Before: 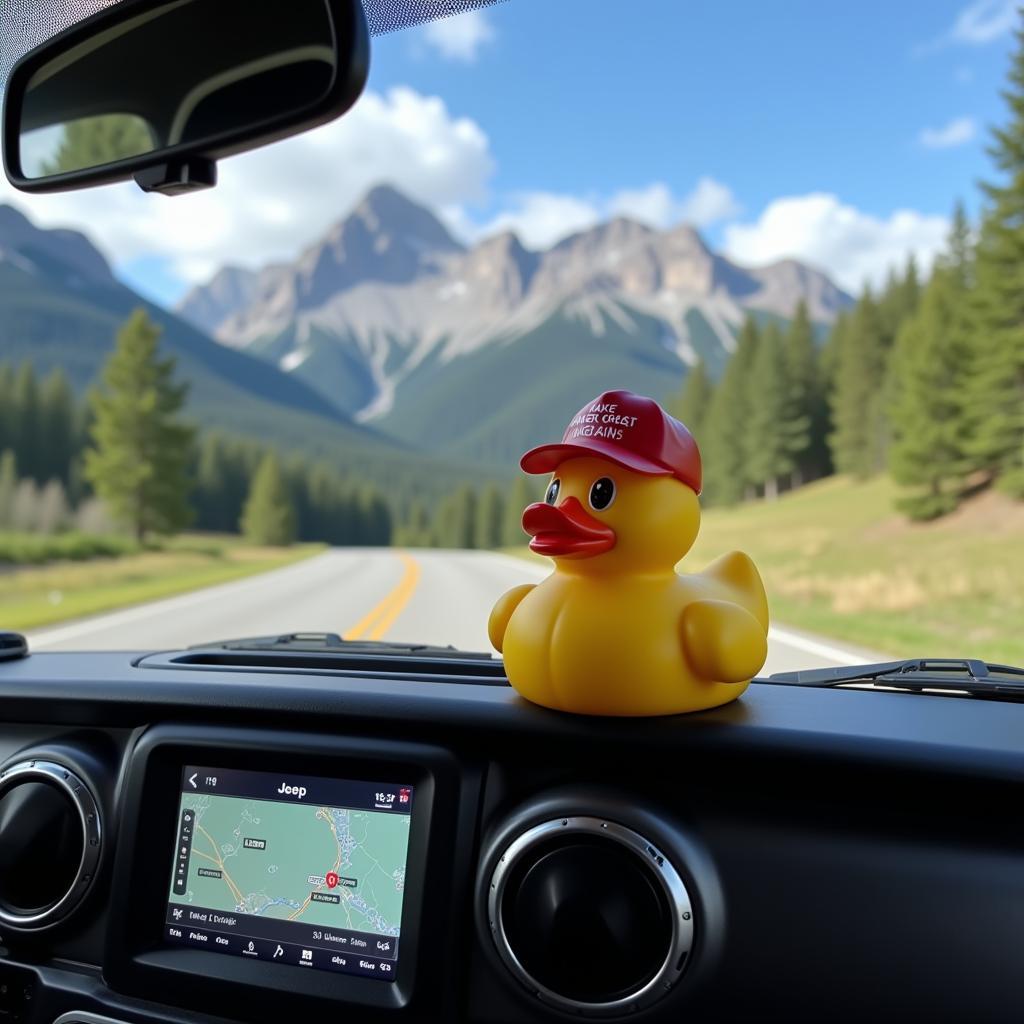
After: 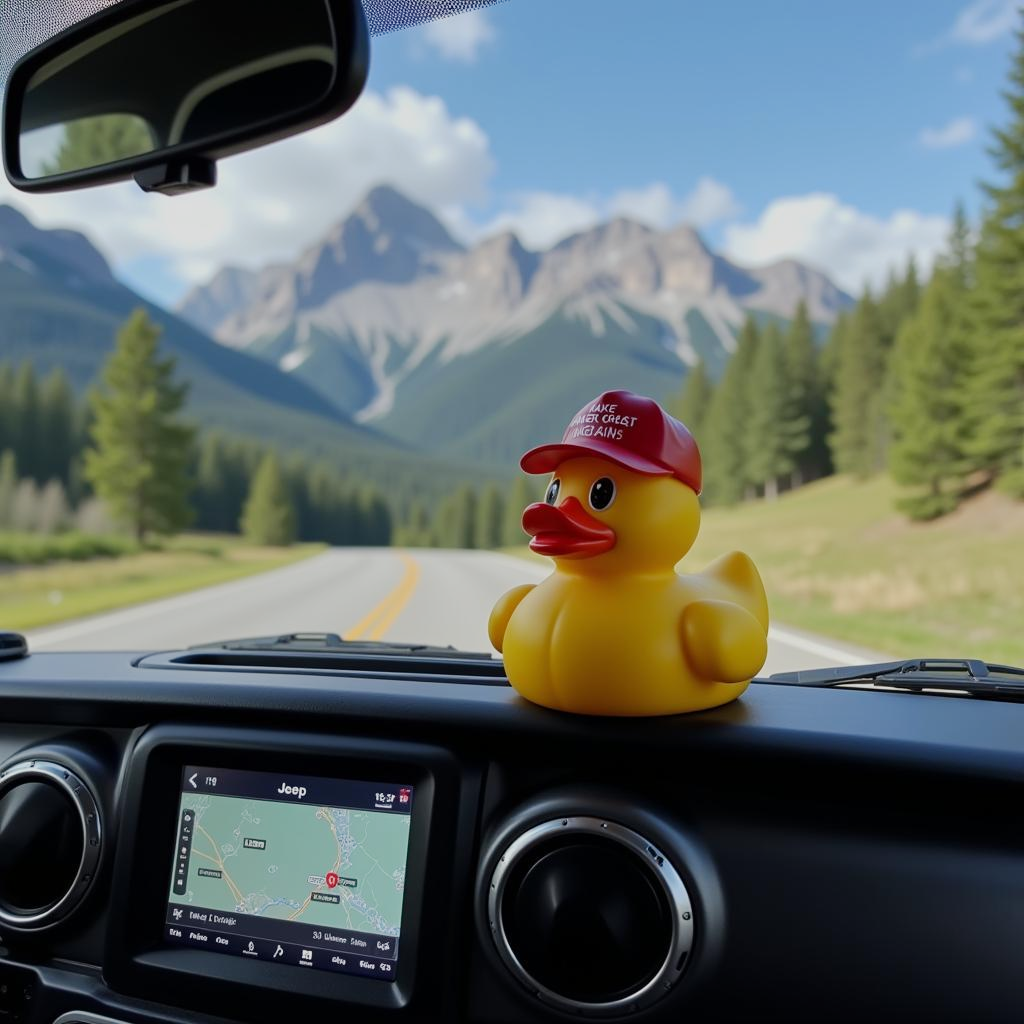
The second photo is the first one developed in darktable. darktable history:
exposure: exposure -0.414 EV, compensate highlight preservation false
base curve: curves: ch0 [(0, 0) (0.262, 0.32) (0.722, 0.705) (1, 1)], preserve colors none
